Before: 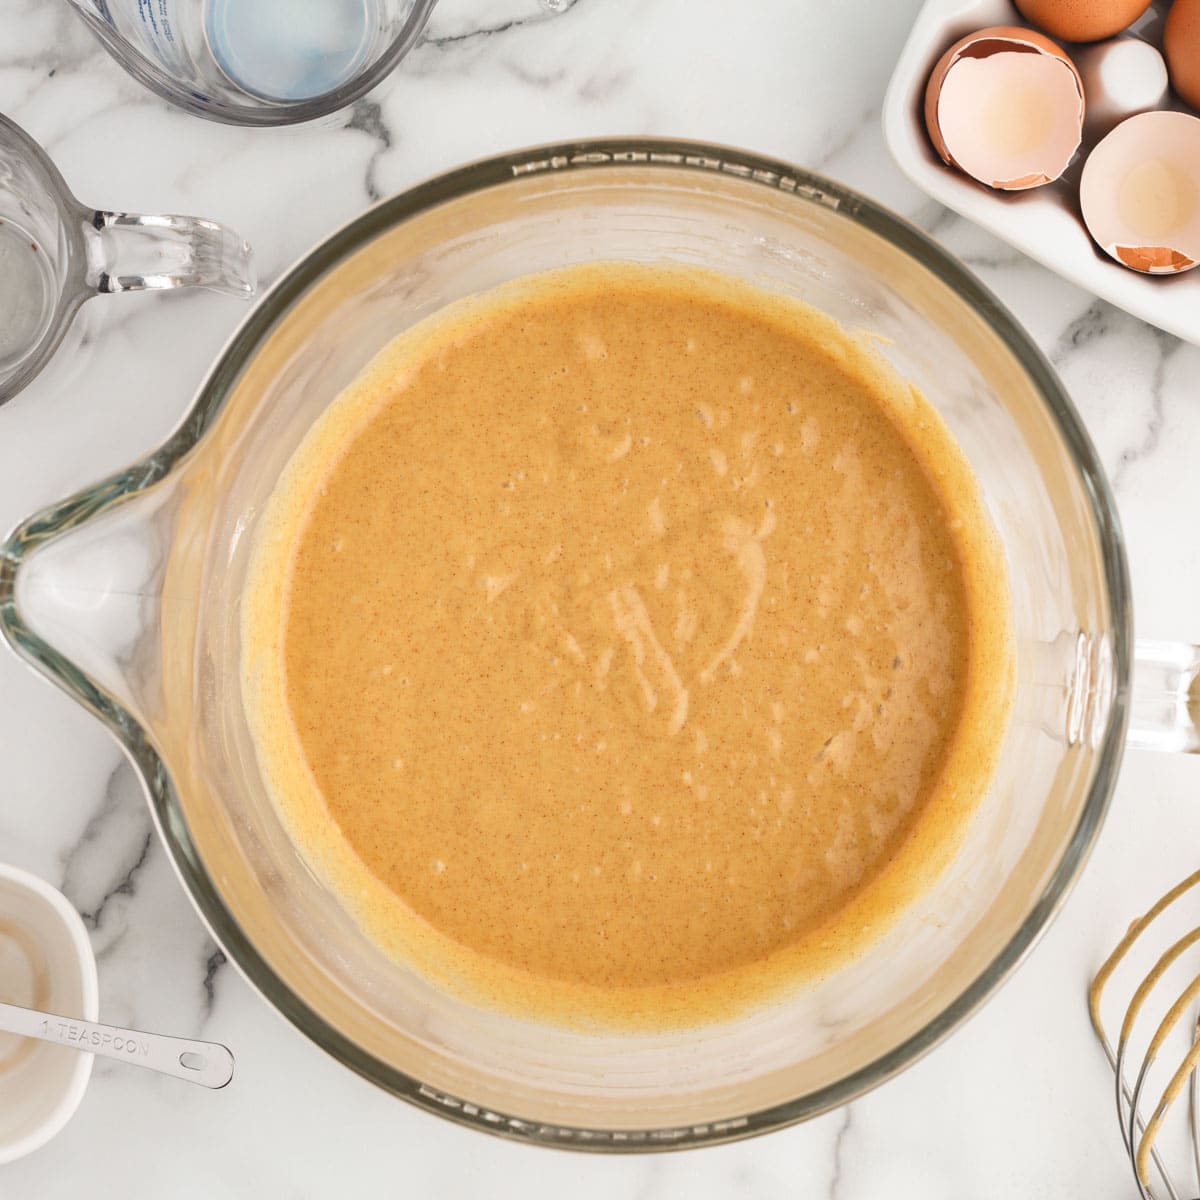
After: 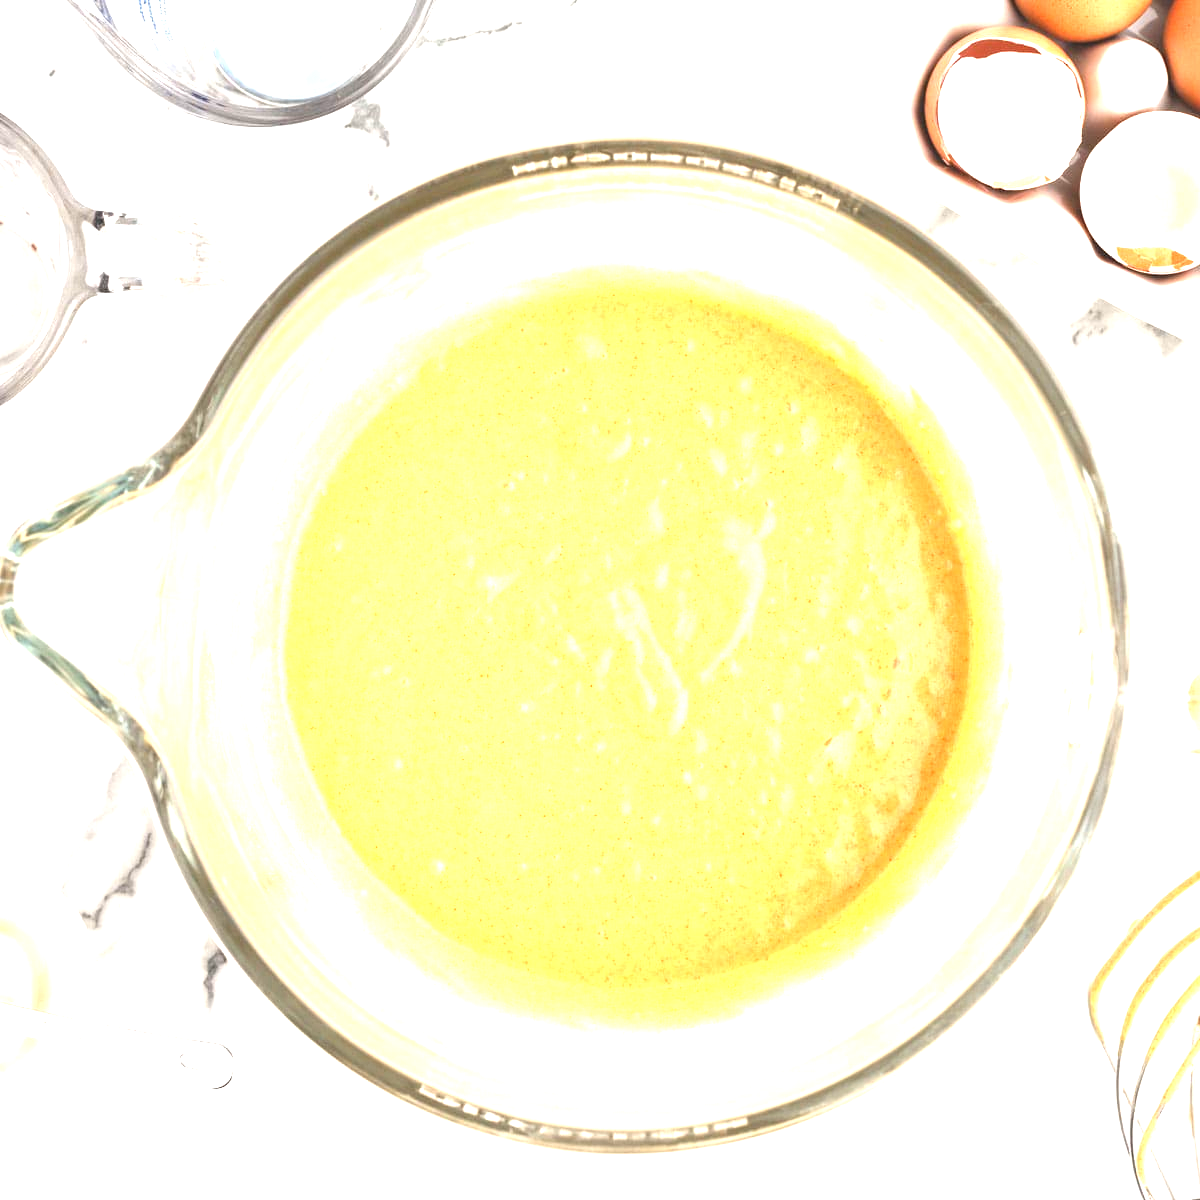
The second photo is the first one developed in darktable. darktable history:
white balance: emerald 1
exposure: black level correction 0, exposure 1.75 EV, compensate exposure bias true, compensate highlight preservation false
